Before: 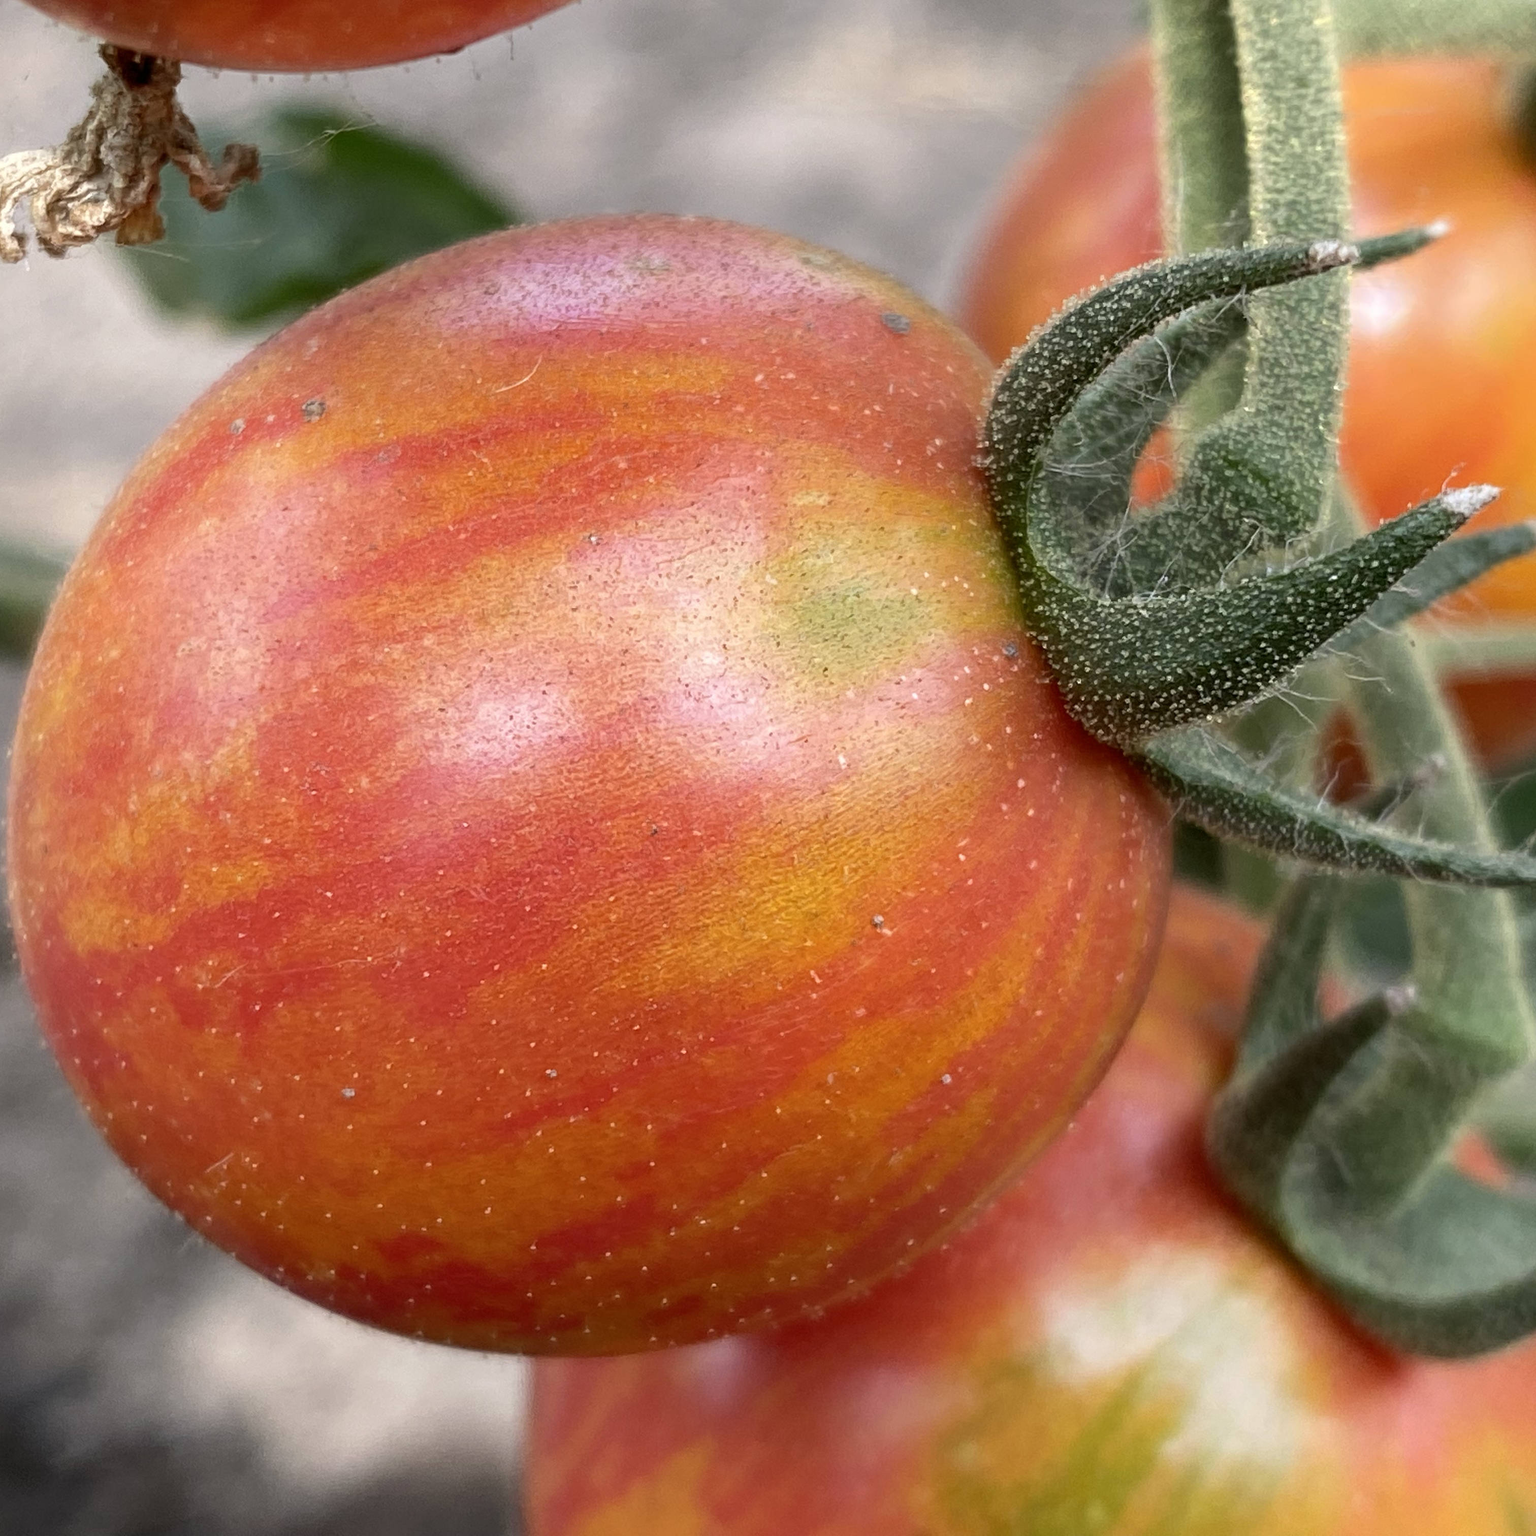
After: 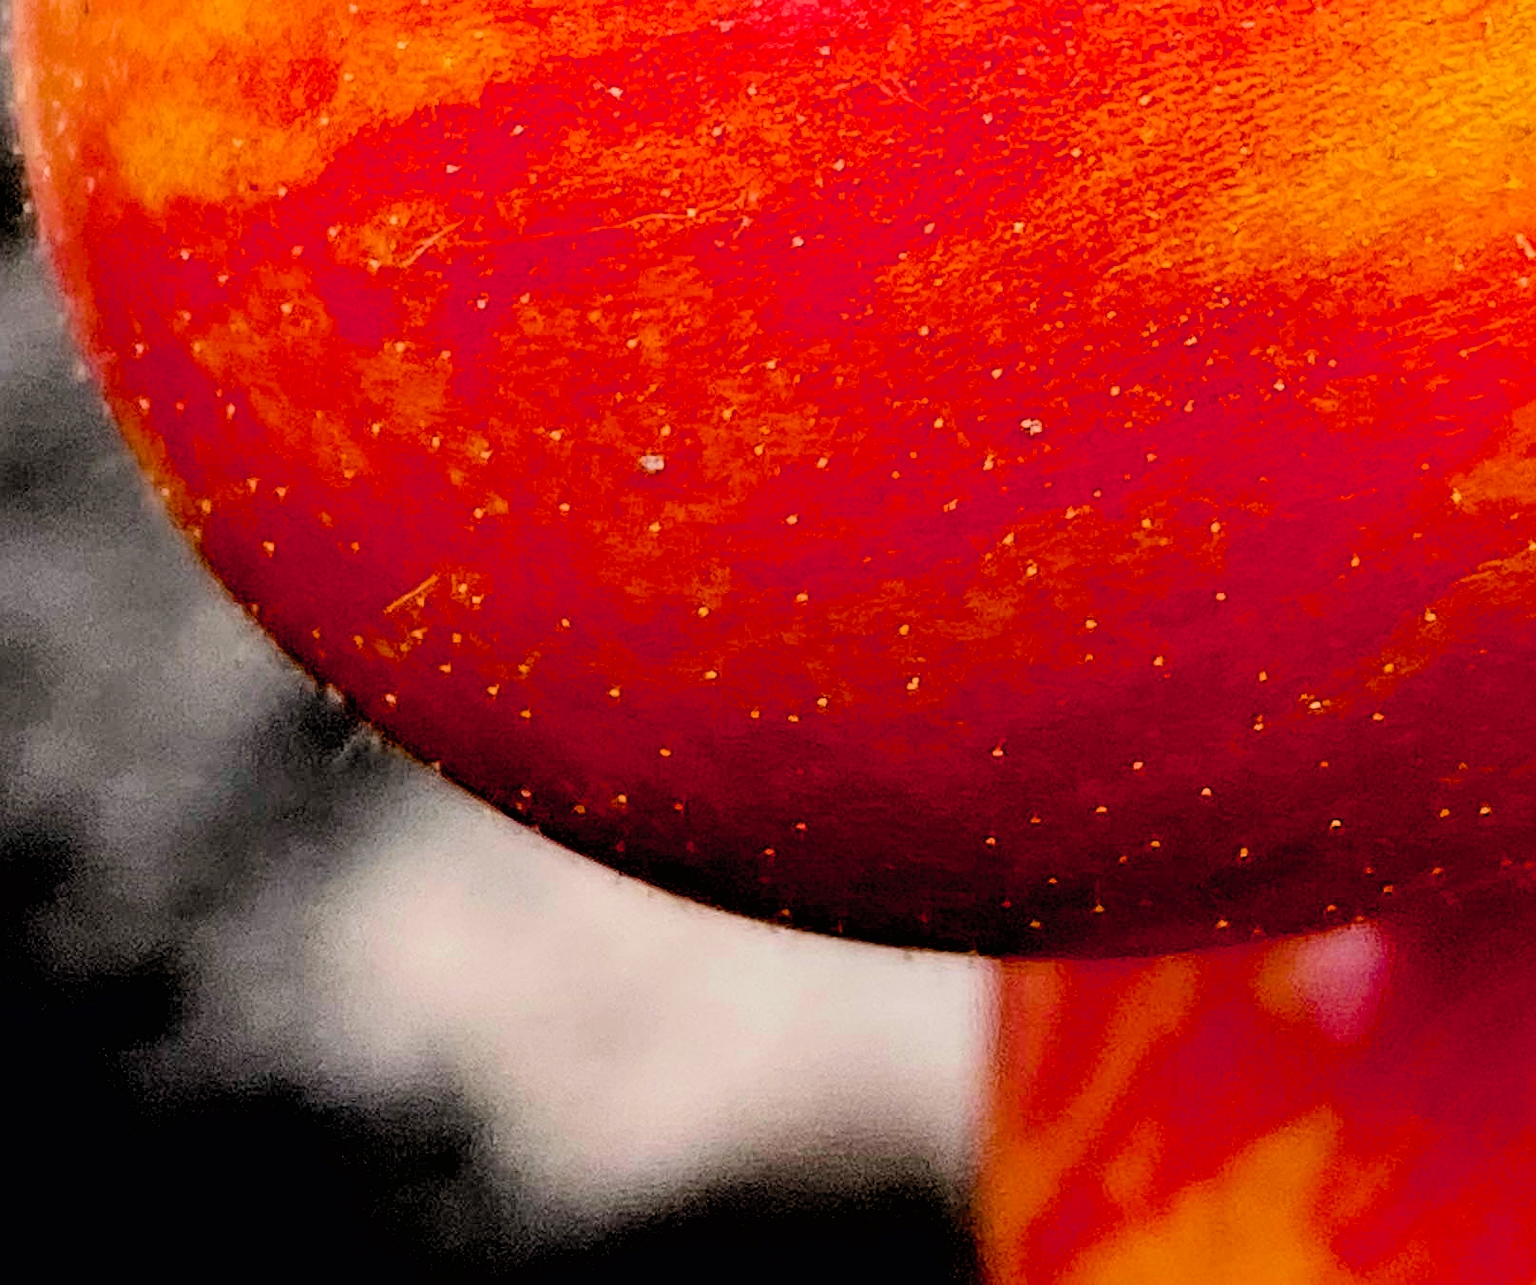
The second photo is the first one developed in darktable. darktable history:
color balance rgb: shadows lift › chroma 0.705%, shadows lift › hue 113.81°, perceptual saturation grading › global saturation 4.066%
filmic rgb: black relative exposure -2.71 EV, white relative exposure 4.56 EV, threshold 5.98 EV, hardness 1.71, contrast 1.254, preserve chrominance max RGB, color science v6 (2022), contrast in shadows safe, contrast in highlights safe, enable highlight reconstruction true
contrast brightness saturation: contrast 0.2, brightness 0.169, saturation 0.218
exposure: black level correction 0.055, exposure -0.038 EV, compensate highlight preservation false
sharpen: on, module defaults
crop and rotate: top 55.049%, right 46.549%, bottom 0.215%
haze removal: compatibility mode true, adaptive false
